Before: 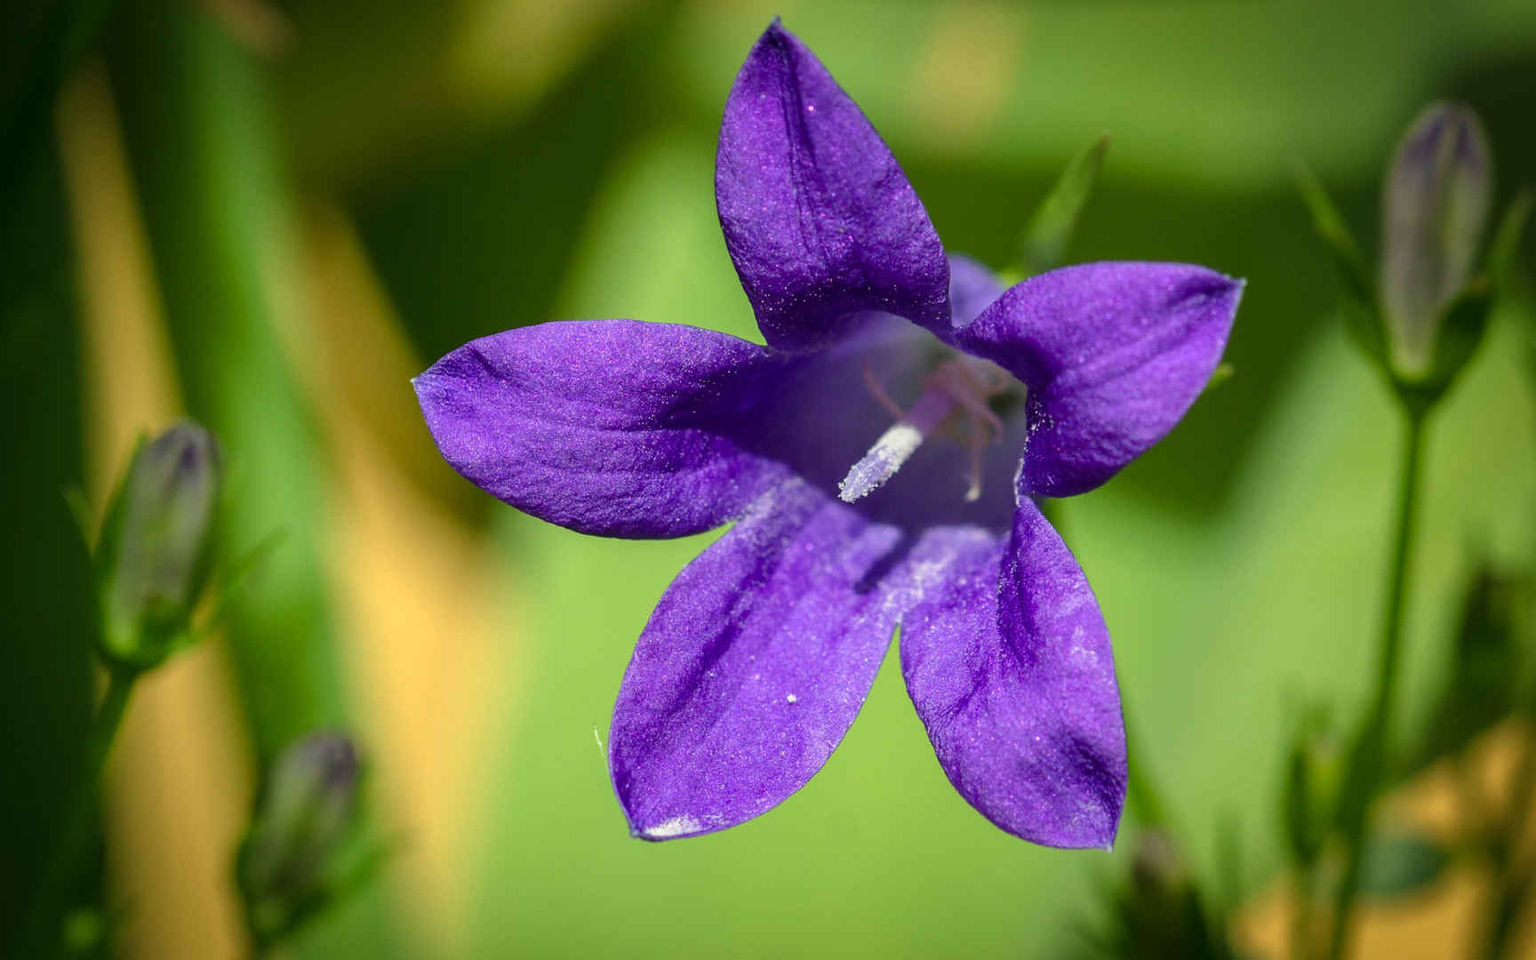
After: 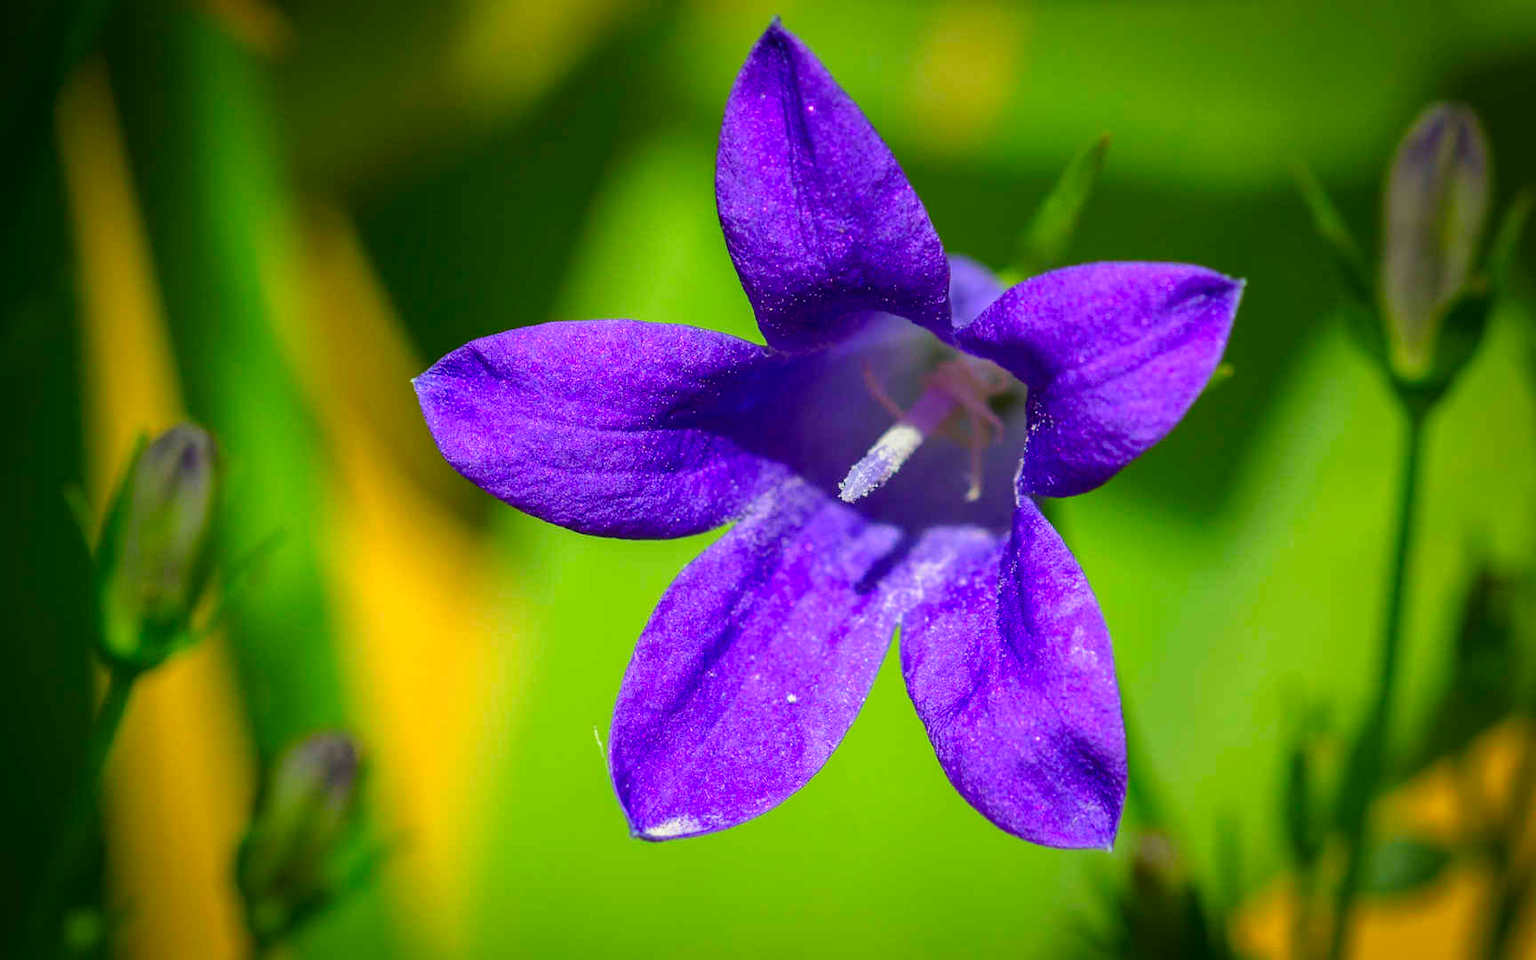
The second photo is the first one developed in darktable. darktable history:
contrast brightness saturation: saturation 0.487
